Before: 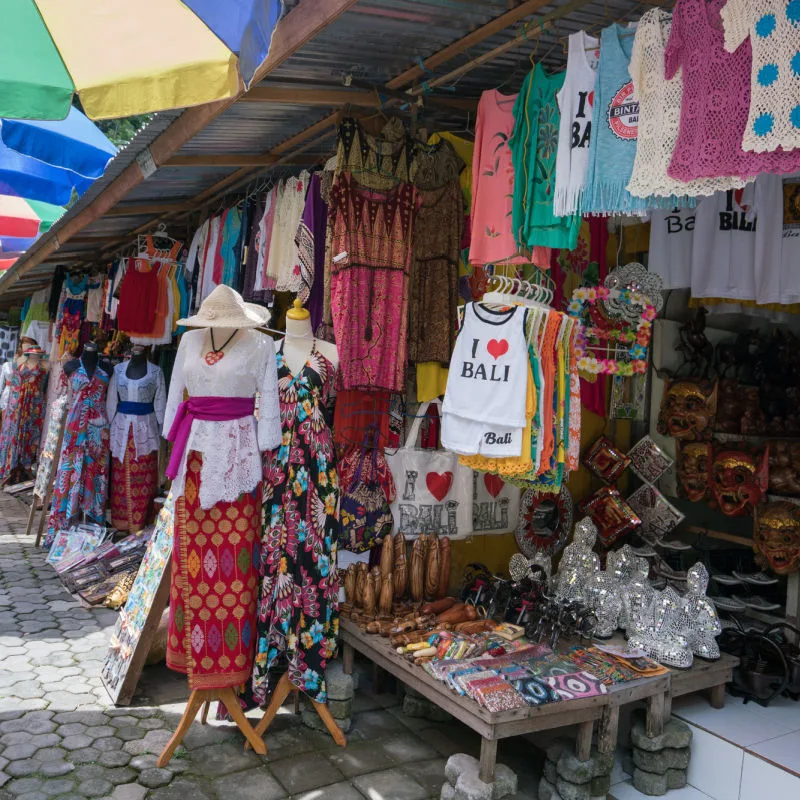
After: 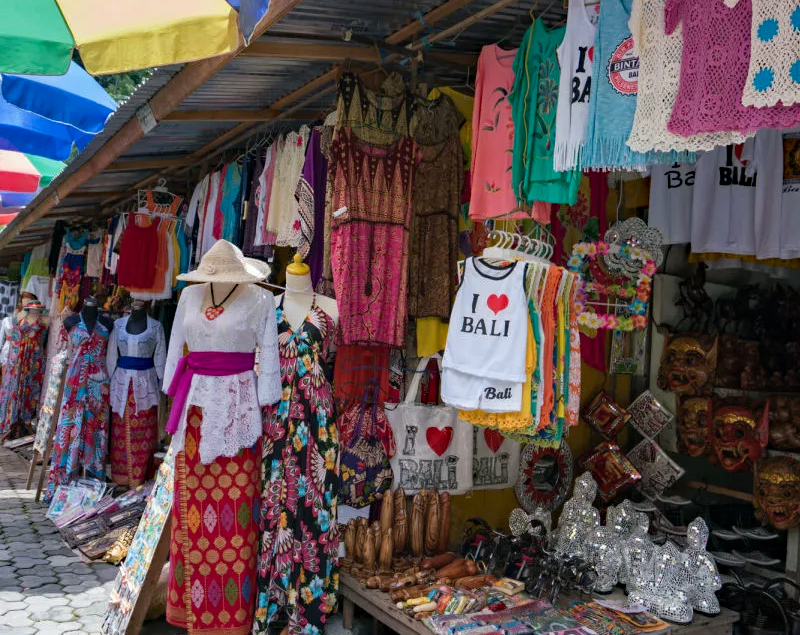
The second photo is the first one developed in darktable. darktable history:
crop and rotate: top 5.667%, bottom 14.937%
haze removal: strength 0.29, distance 0.25, compatibility mode true, adaptive false
